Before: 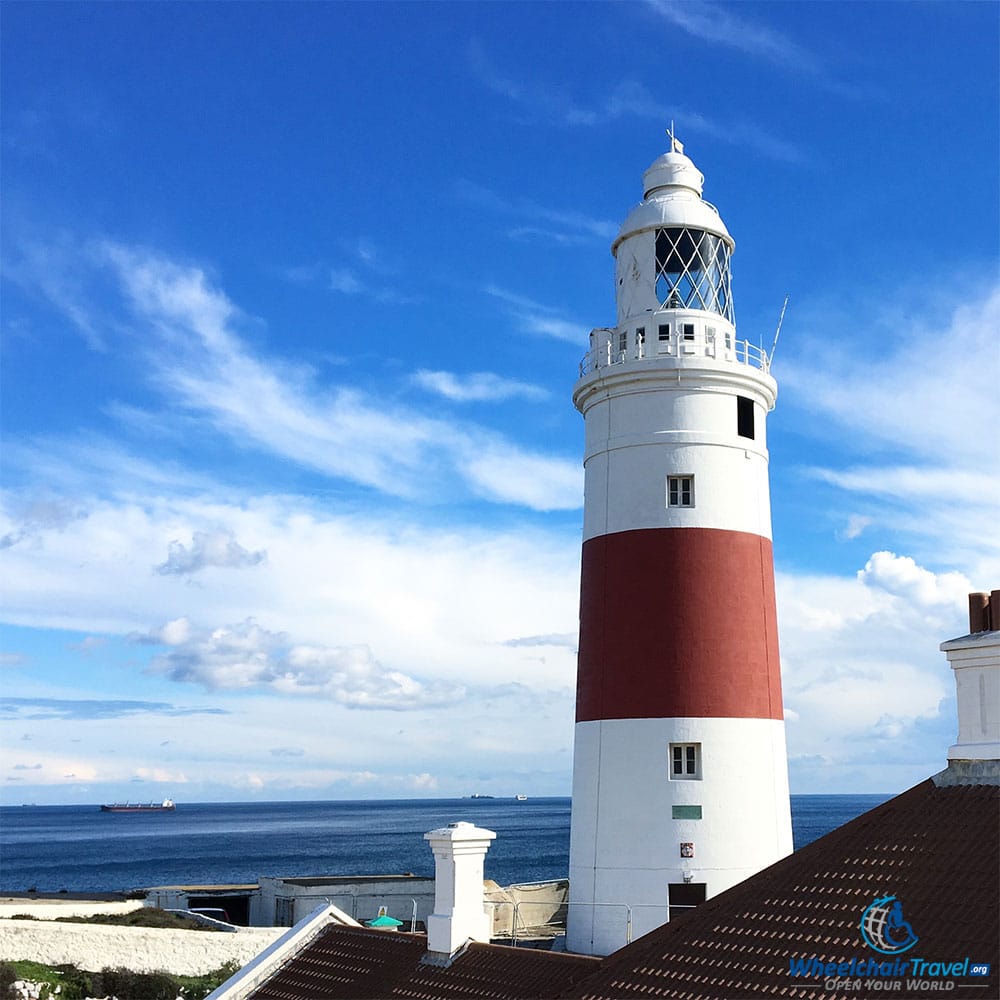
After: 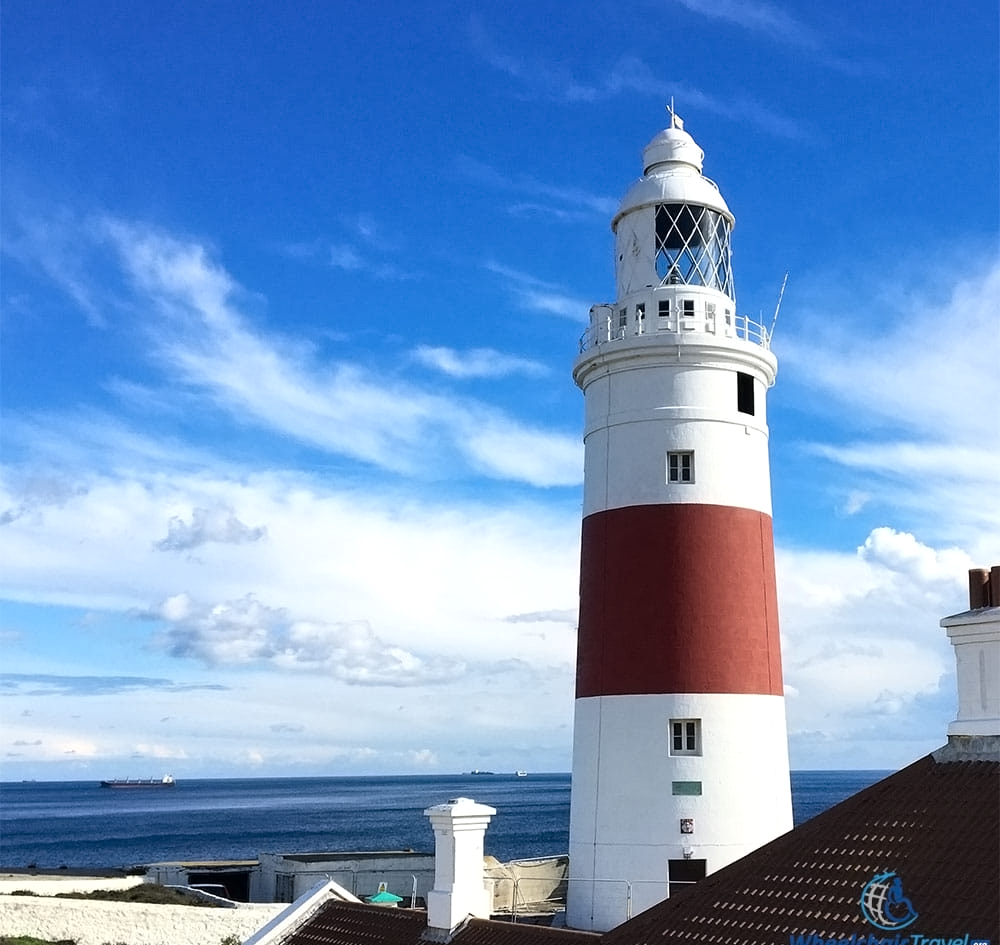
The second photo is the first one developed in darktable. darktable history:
crop and rotate: top 2.479%, bottom 3.018%
contrast equalizer: y [[0.5 ×6], [0.5 ×6], [0.5 ×6], [0 ×6], [0, 0.039, 0.251, 0.29, 0.293, 0.292]]
color balance rgb: perceptual saturation grading › global saturation 3.7%, global vibrance 5.56%, contrast 3.24%
